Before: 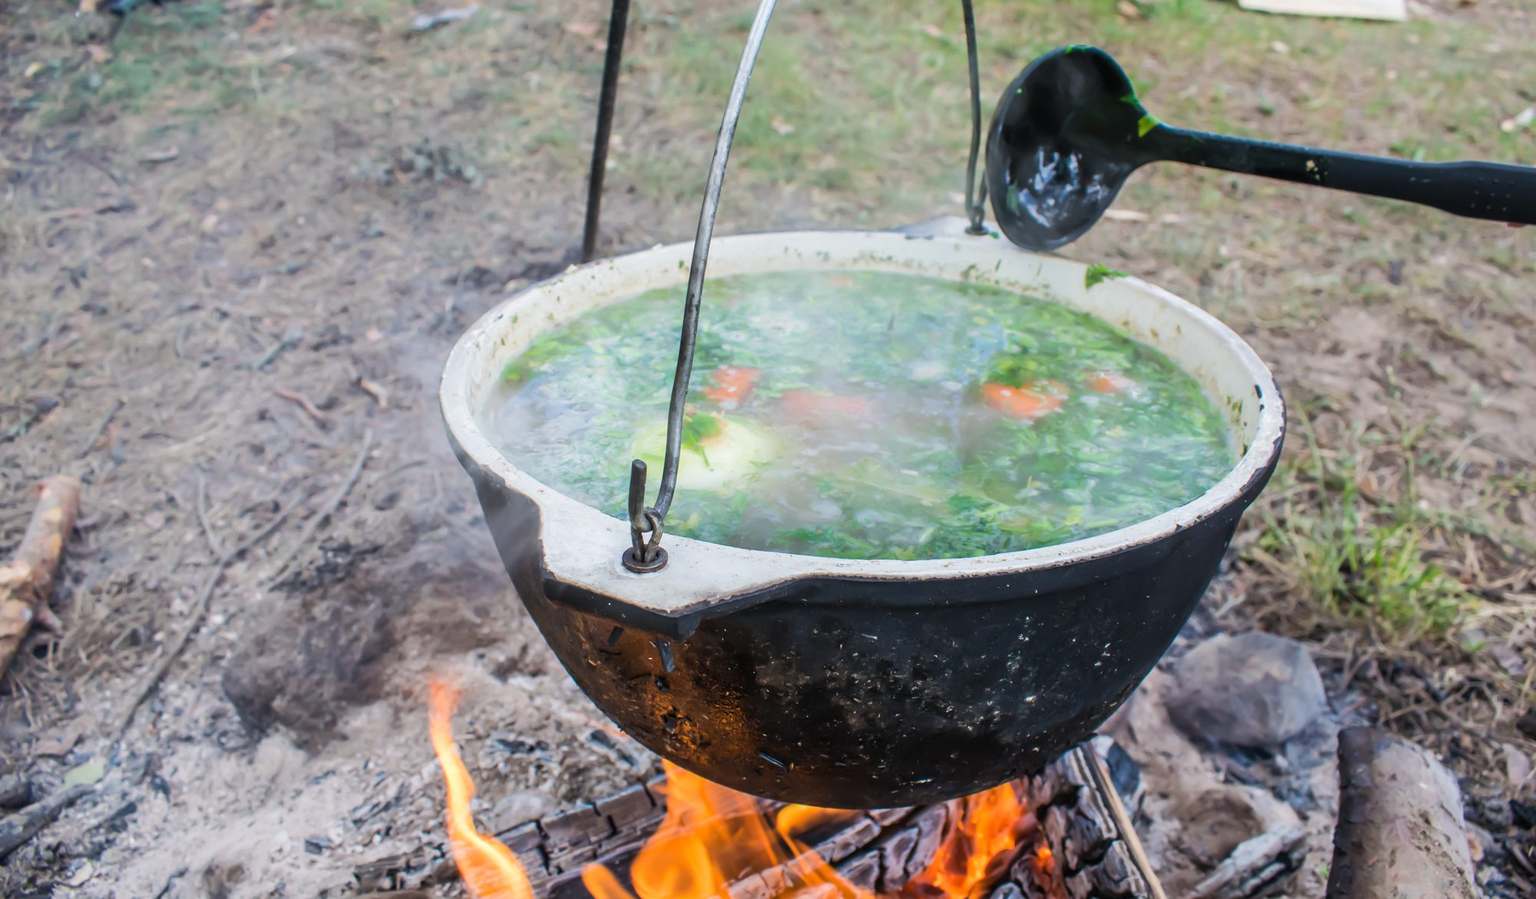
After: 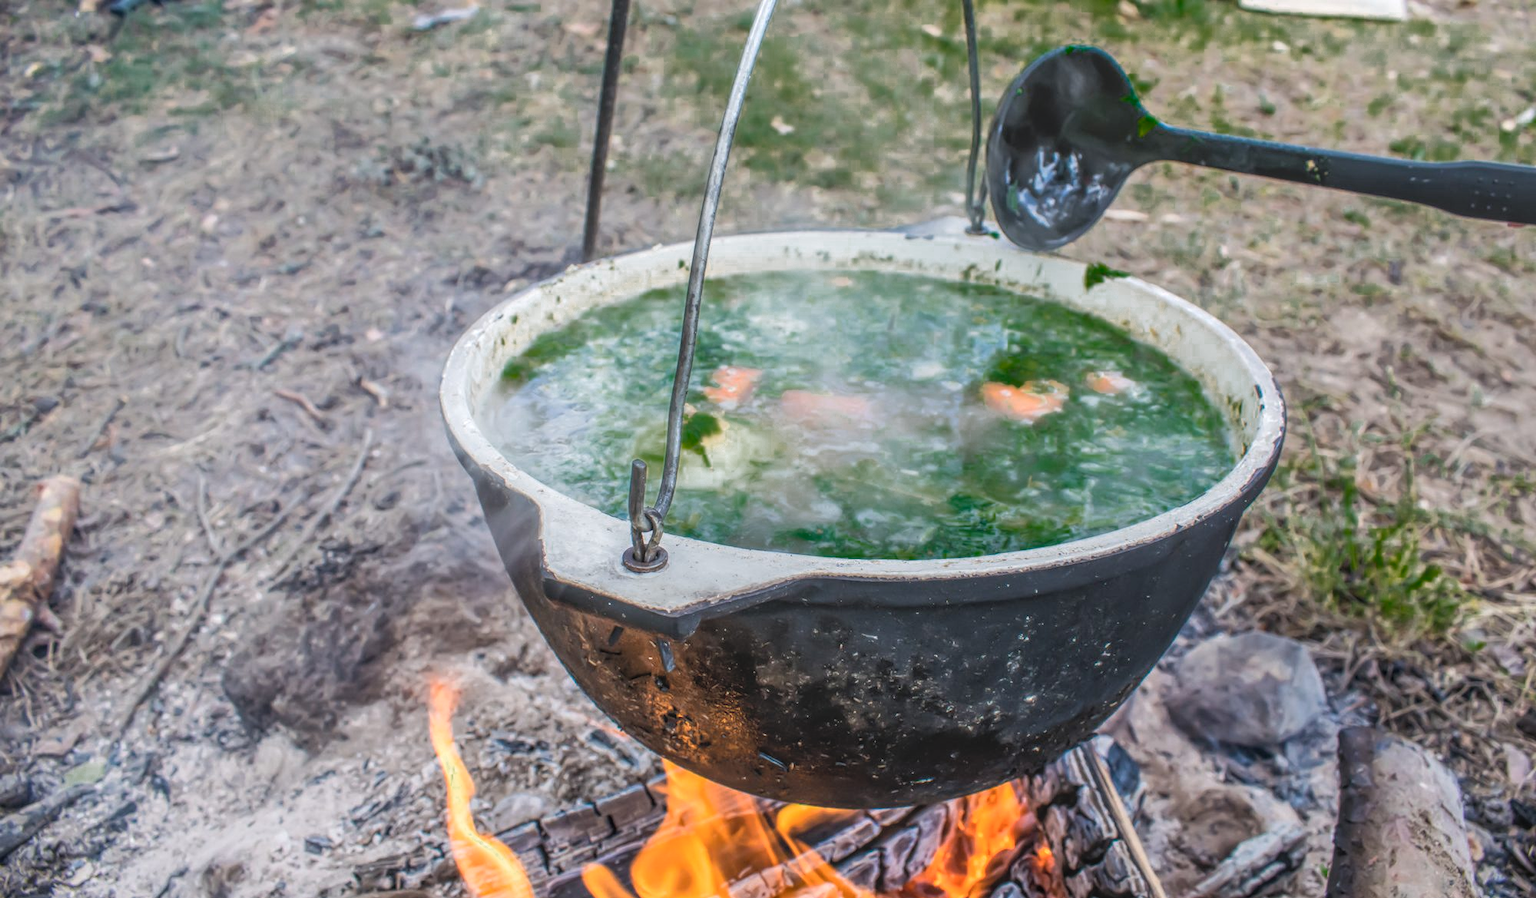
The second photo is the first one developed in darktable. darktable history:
color zones: curves: ch0 [(0.25, 0.5) (0.347, 0.092) (0.75, 0.5)]; ch1 [(0.25, 0.5) (0.33, 0.51) (0.75, 0.5)]
local contrast: highlights 66%, shadows 33%, detail 166%, midtone range 0.2
